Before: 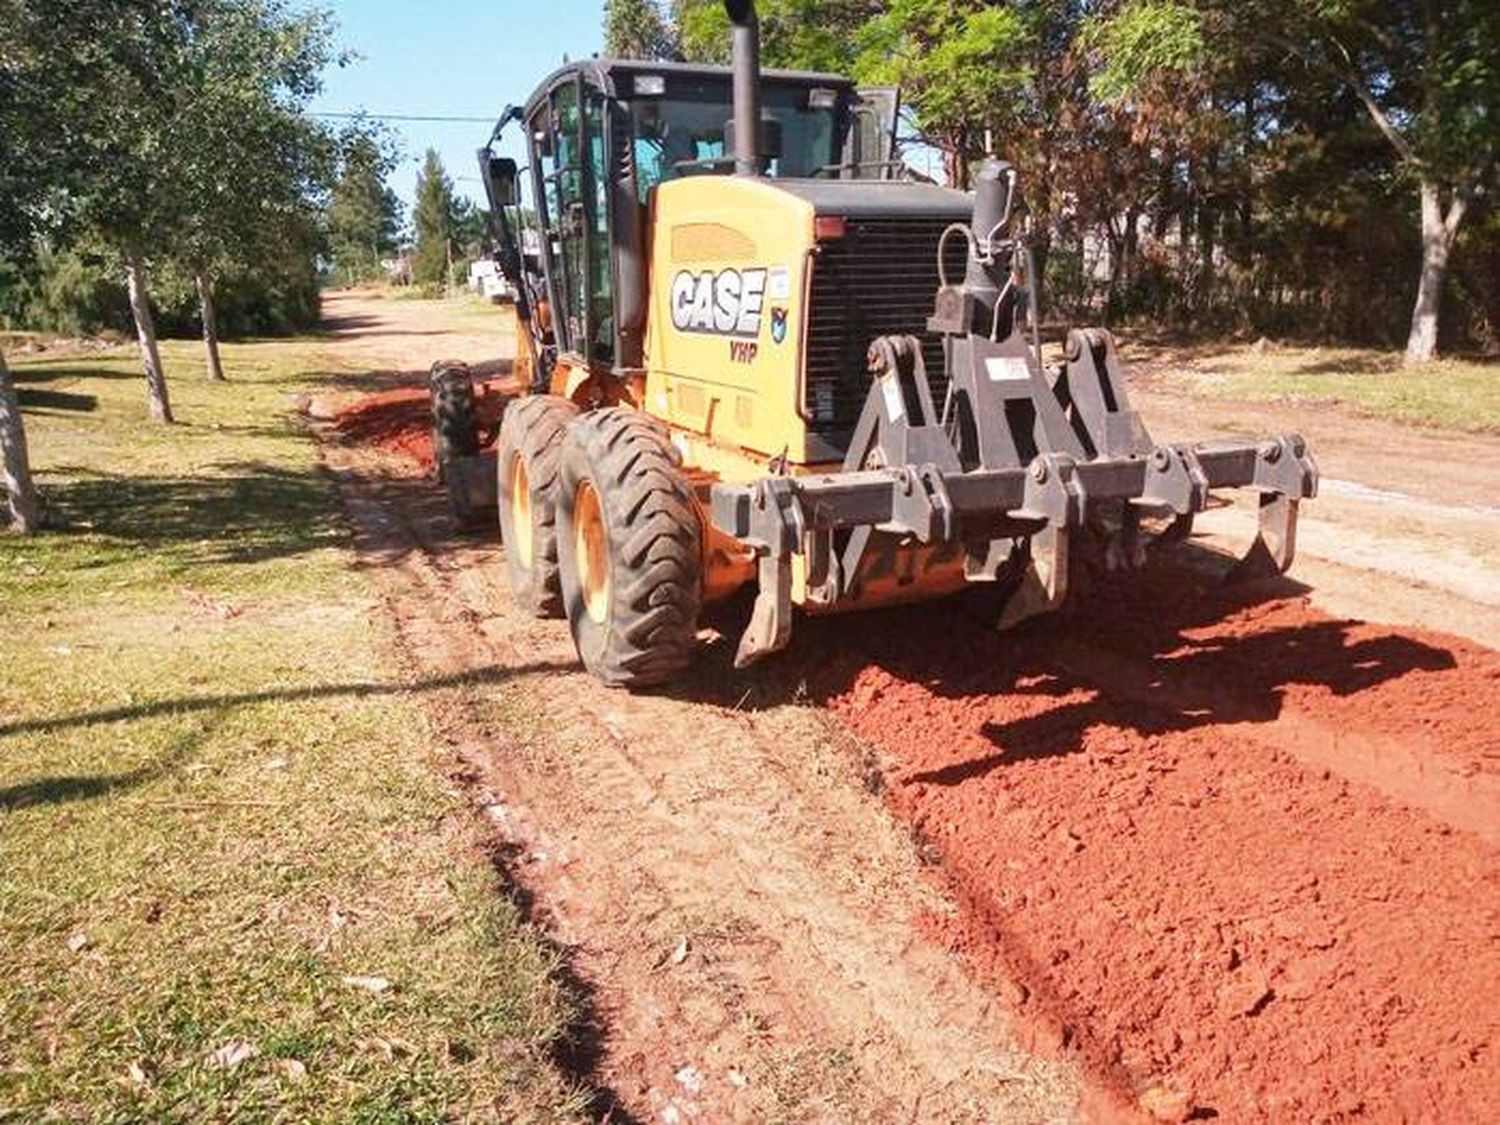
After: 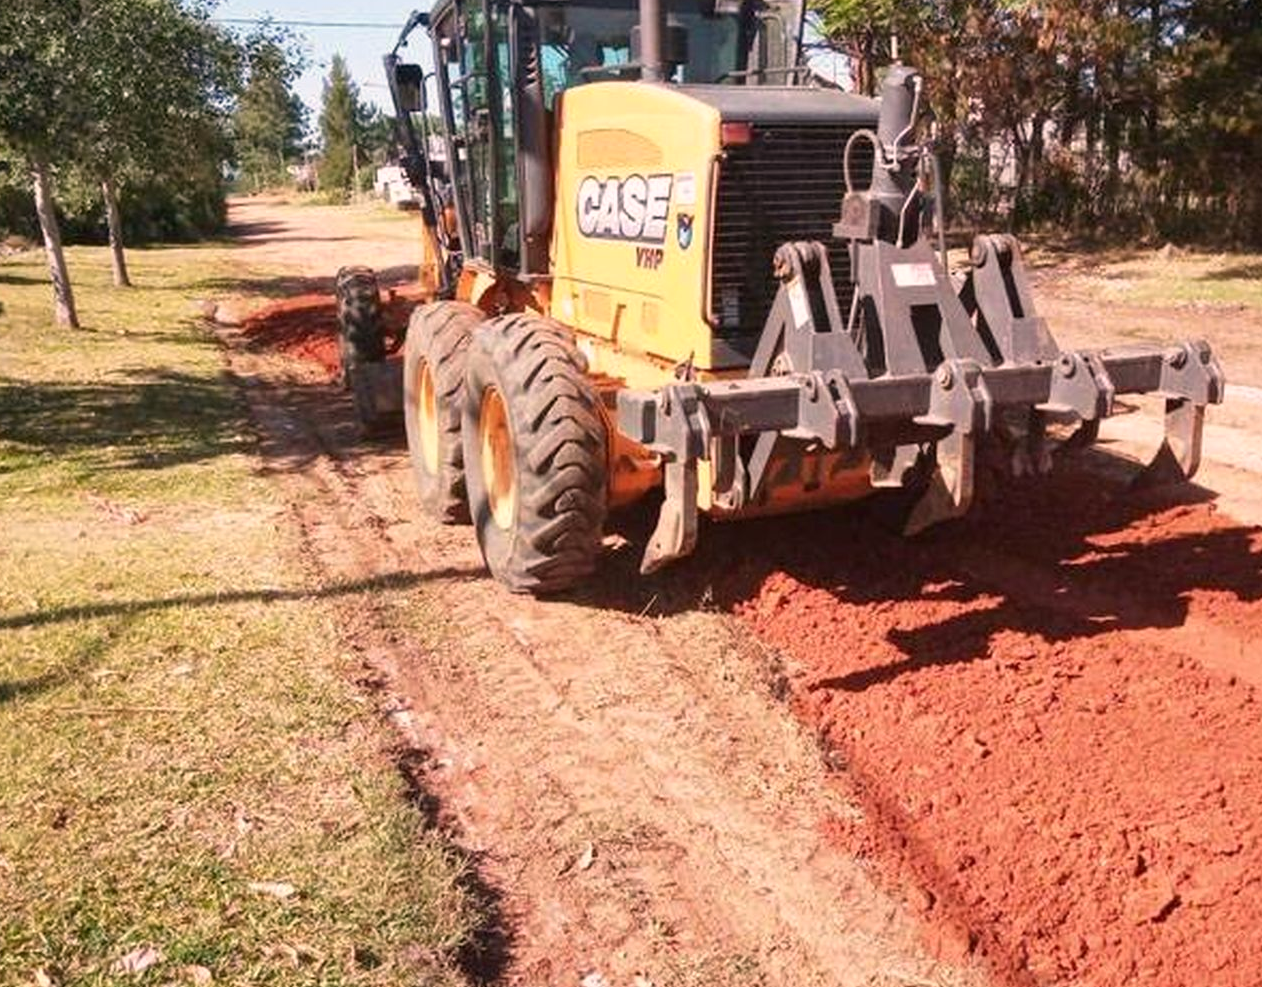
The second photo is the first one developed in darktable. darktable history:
color correction: highlights a* 7.4, highlights b* 4.13
crop: left 6.275%, top 8.375%, right 9.537%, bottom 3.857%
